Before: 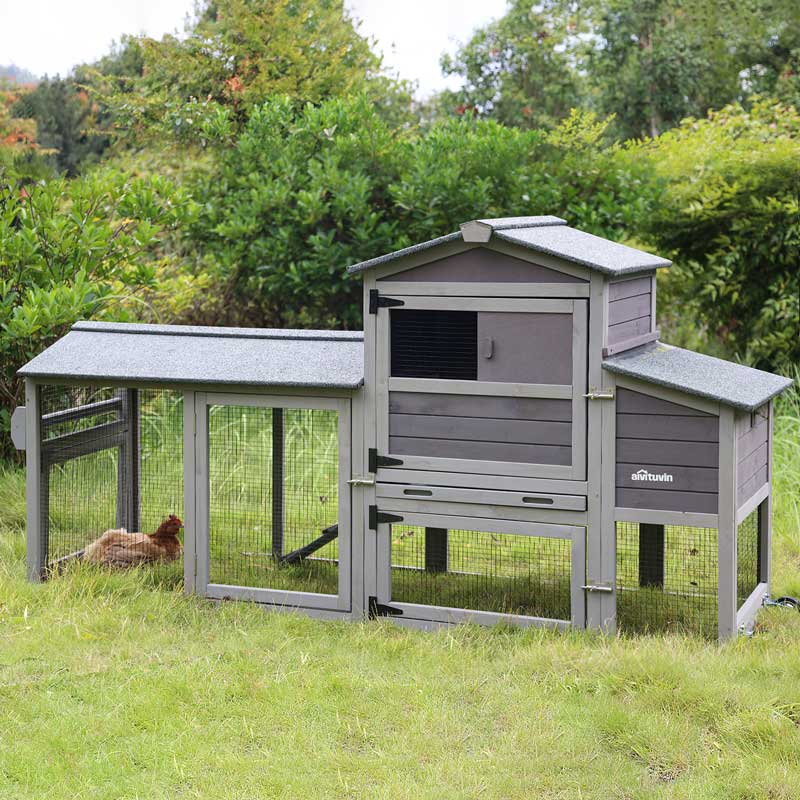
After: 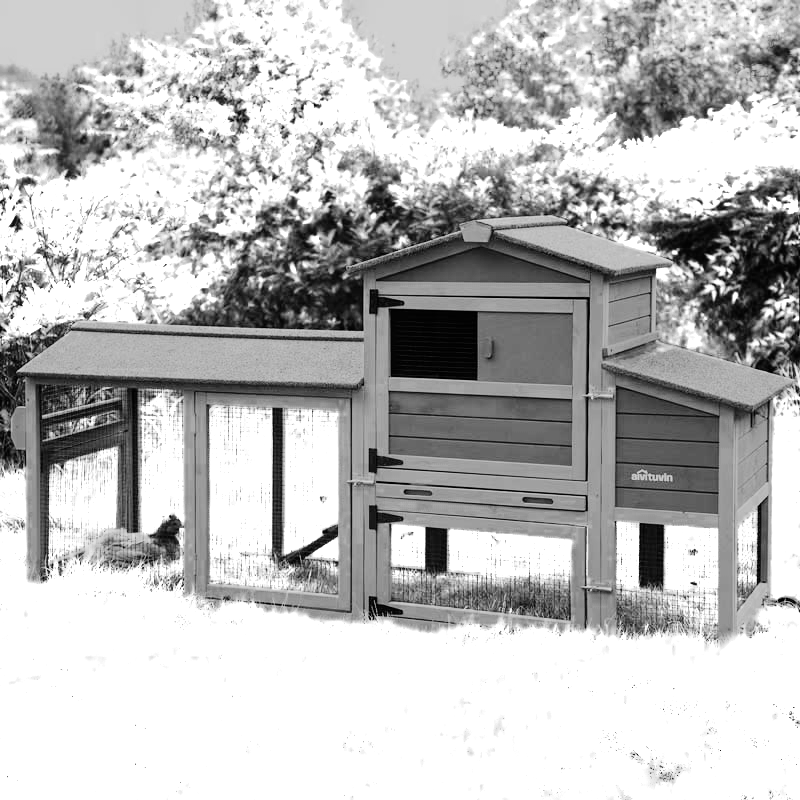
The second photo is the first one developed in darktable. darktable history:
color zones: curves: ch0 [(0, 0.554) (0.146, 0.662) (0.293, 0.86) (0.503, 0.774) (0.637, 0.106) (0.74, 0.072) (0.866, 0.488) (0.998, 0.569)]; ch1 [(0, 0) (0.143, 0) (0.286, 0) (0.429, 0) (0.571, 0) (0.714, 0) (0.857, 0)]
filmic rgb: middle gray luminance 29.13%, black relative exposure -10.38 EV, white relative exposure 5.47 EV, target black luminance 0%, hardness 3.91, latitude 1.78%, contrast 1.127, highlights saturation mix 5.66%, shadows ↔ highlights balance 15.15%, preserve chrominance no, color science v5 (2021), contrast in shadows safe, contrast in highlights safe
